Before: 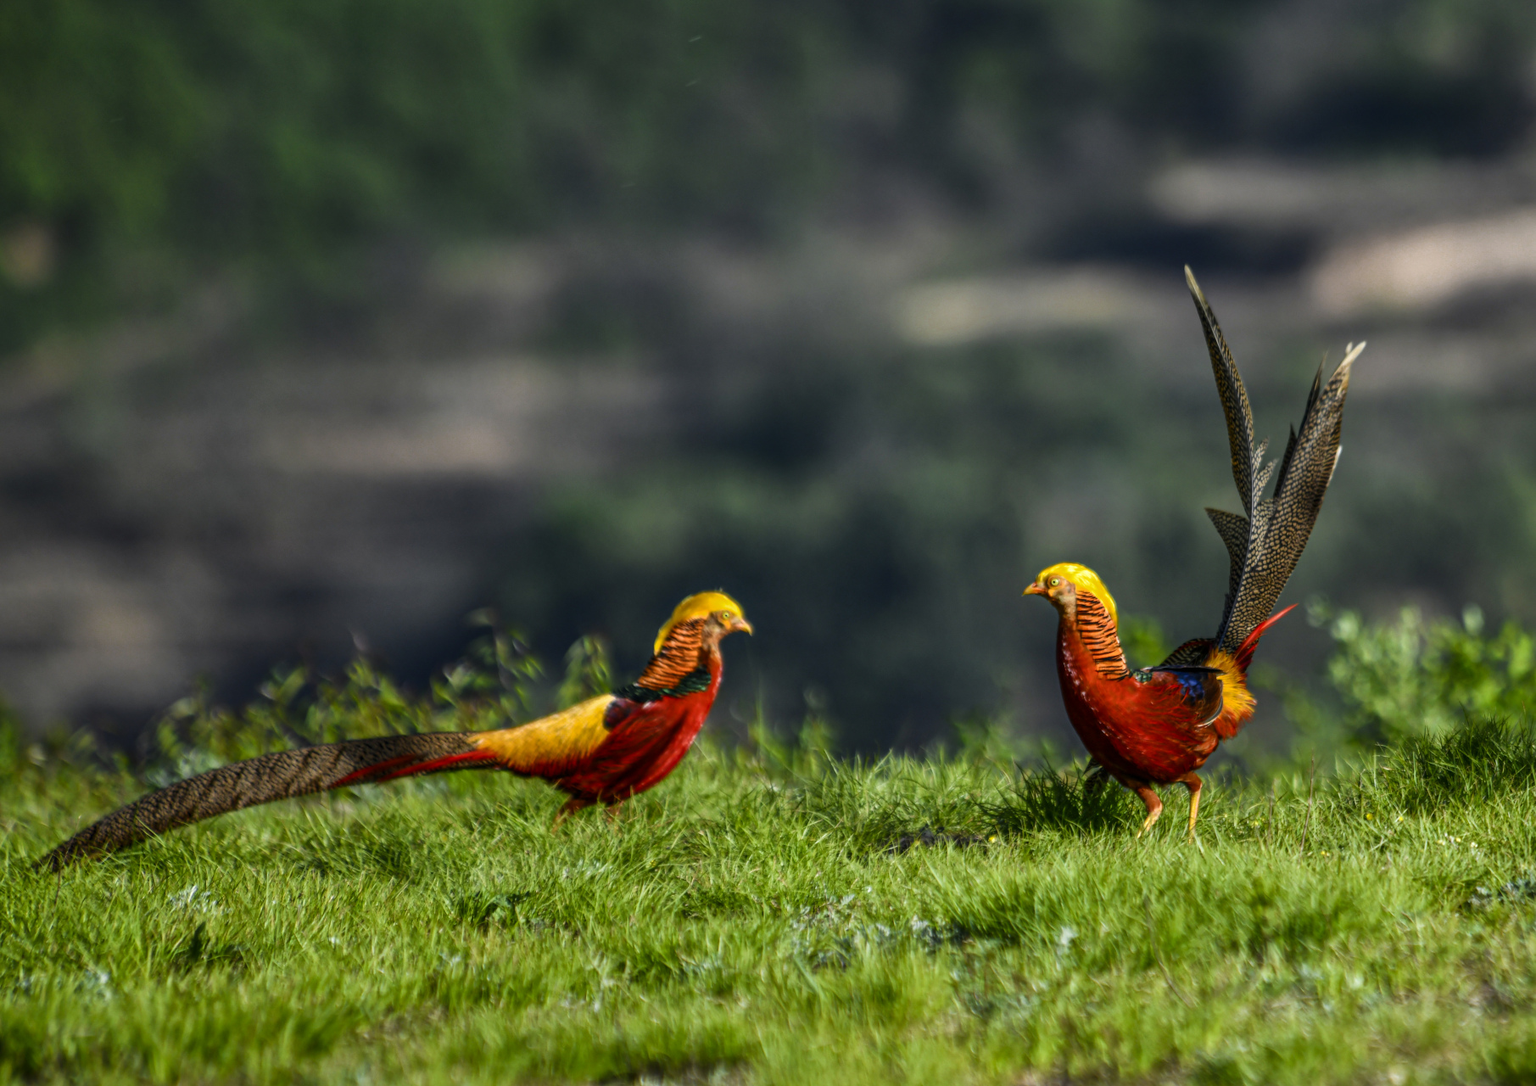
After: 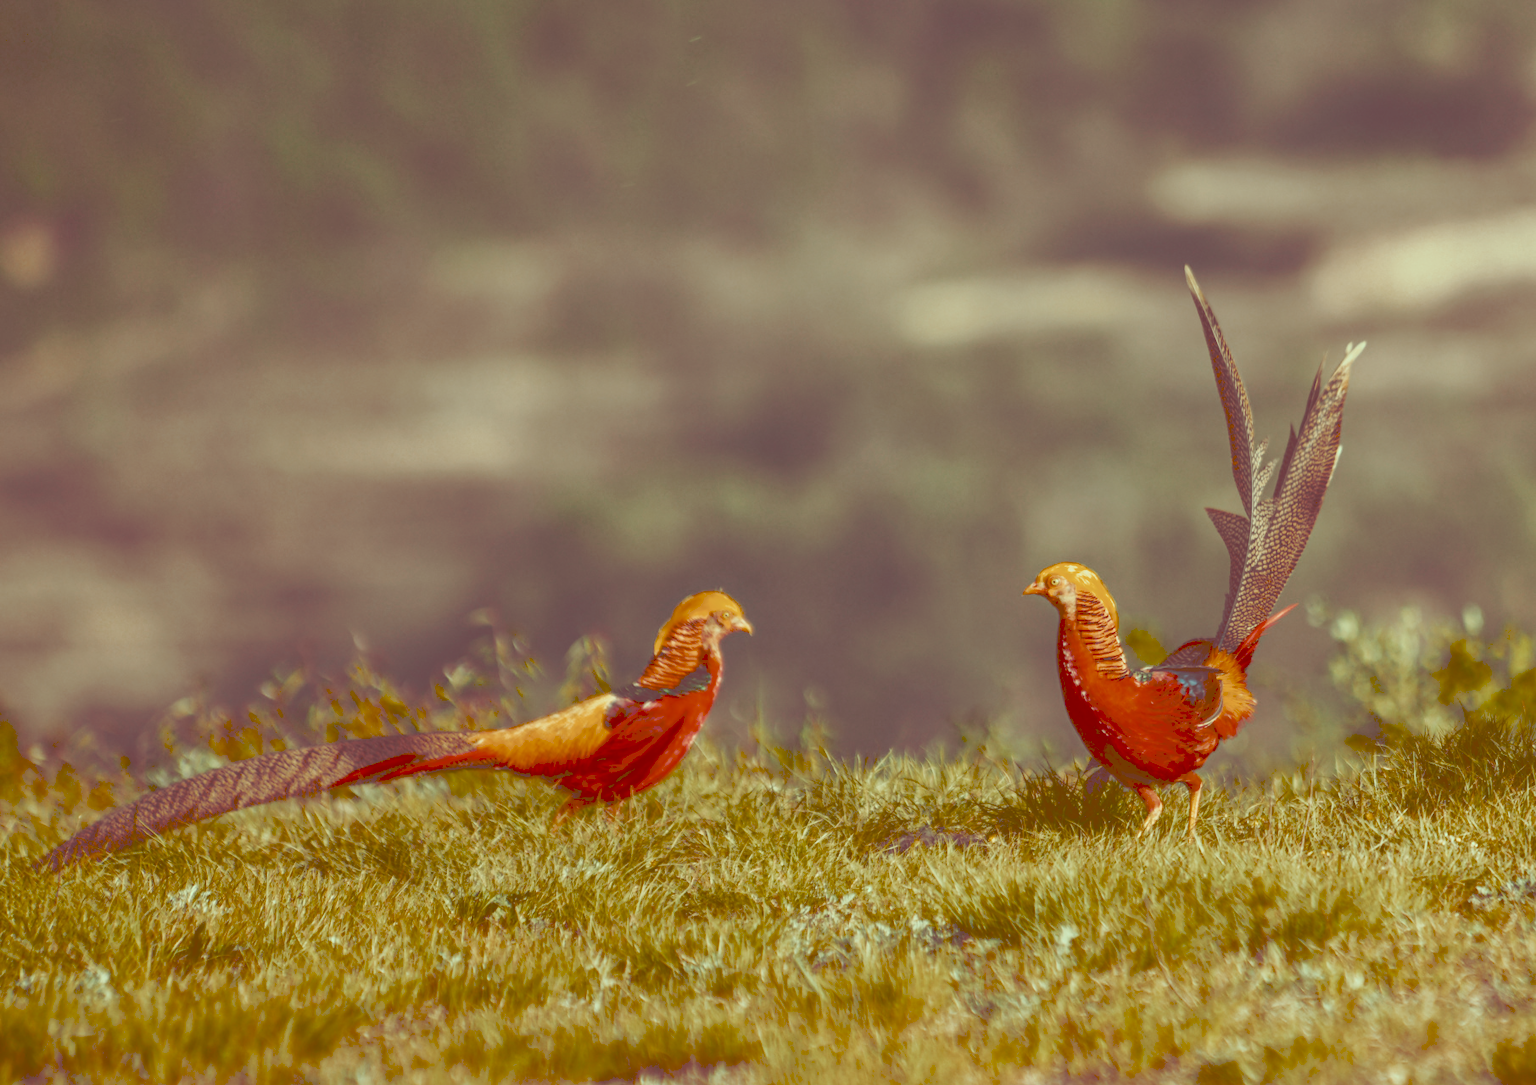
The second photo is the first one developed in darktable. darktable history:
tone curve: curves: ch0 [(0, 0) (0.003, 0.275) (0.011, 0.288) (0.025, 0.309) (0.044, 0.326) (0.069, 0.346) (0.1, 0.37) (0.136, 0.396) (0.177, 0.432) (0.224, 0.473) (0.277, 0.516) (0.335, 0.566) (0.399, 0.611) (0.468, 0.661) (0.543, 0.711) (0.623, 0.761) (0.709, 0.817) (0.801, 0.867) (0.898, 0.911) (1, 1)], preserve colors none
color look up table: target L [83.82, 85.51, 53.35, 71.43, 60.5, 63.77, 70.01, 63.28, 48.87, 55.07, 30.48, 37.7, 19.46, 11.68, 201.47, 78.67, 74.75, 38.93, 61.65, 56.22, 59.5, 25.1, 32.66, 38.47, 31.13, 27.83, 15.44, 3.776, 95.53, 81.23, 75.98, 69.15, 68.05, 48.91, 52.37, 46.47, 42.27, 25.74, 31.28, 28.81, 18.42, 14, 7.825, 90.53, 89.6, 75.01, 67.5, 50.27, 50.68], target a [-8.786, -18.09, -0.69, -53.68, -58.87, 3.221, -41.58, -35.64, -35.02, -6.724, 2.491, -27.45, -5.763, 27.66, 0, -7.044, 4.203, 41.2, 17.61, 37.65, 3.645, 60.96, 36.11, 47.14, 20.68, 30.92, 50.13, 27.27, -47.77, -11.61, -15.05, 6.084, -1.023, 55.75, 31.06, -20.74, 15.47, 42.42, 7.248, 35.51, 8.685, 17.14, 34.71, -71.31, -49.05, -18.97, -32.06, -34.71, -33.83], target b [62.39, 35.89, 81.18, 19.12, 42.85, 64.73, 27.77, 40.18, 51.86, 37.5, 51.75, 31.36, 18.97, 19.71, -0.001, 32.27, 40.26, 62.23, 22.71, 21.09, 27.01, 42.45, 55.51, 31.47, 41.96, 26.45, 26.14, 6.286, 30.37, 8.304, 14.53, -6.081, -10.63, -17.54, 3.737, -17.02, 4.29, 5.907, 19.38, -19.8, -20.04, -1.835, 12.72, 23.2, 21.42, 26.86, -7.018, 11.16, -1.386], num patches 49
